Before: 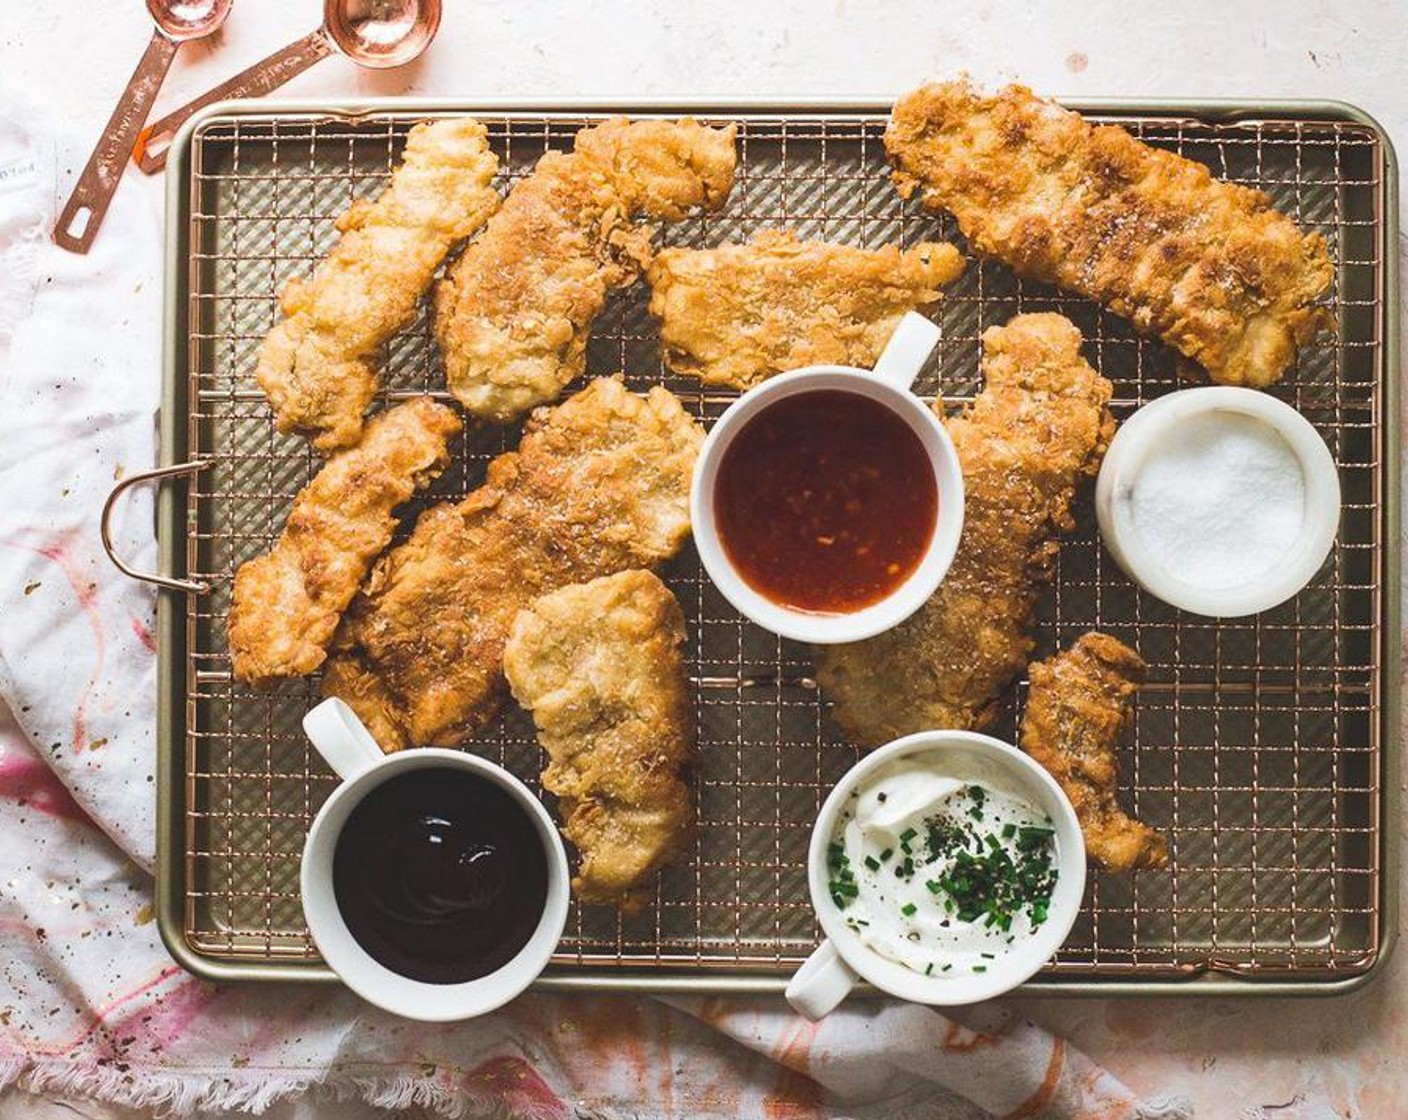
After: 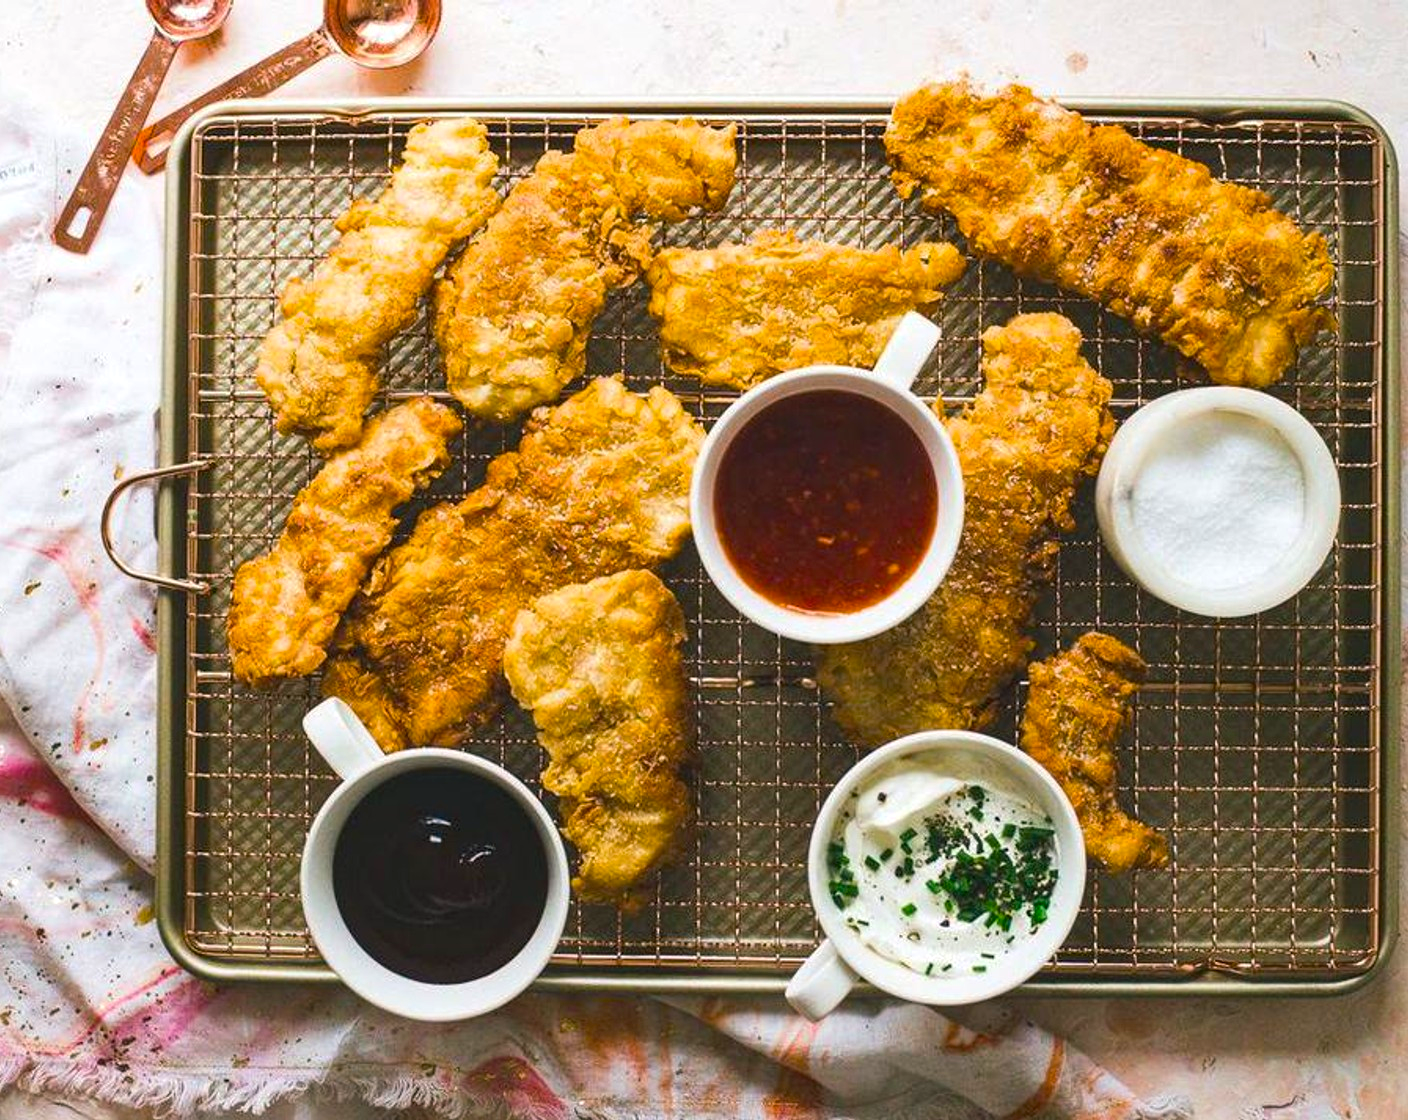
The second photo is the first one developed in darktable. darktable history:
local contrast: highlights 105%, shadows 103%, detail 120%, midtone range 0.2
color balance rgb: shadows lift › luminance -7.346%, shadows lift › chroma 2.374%, shadows lift › hue 163.98°, perceptual saturation grading › global saturation 30.499%, global vibrance 20%
